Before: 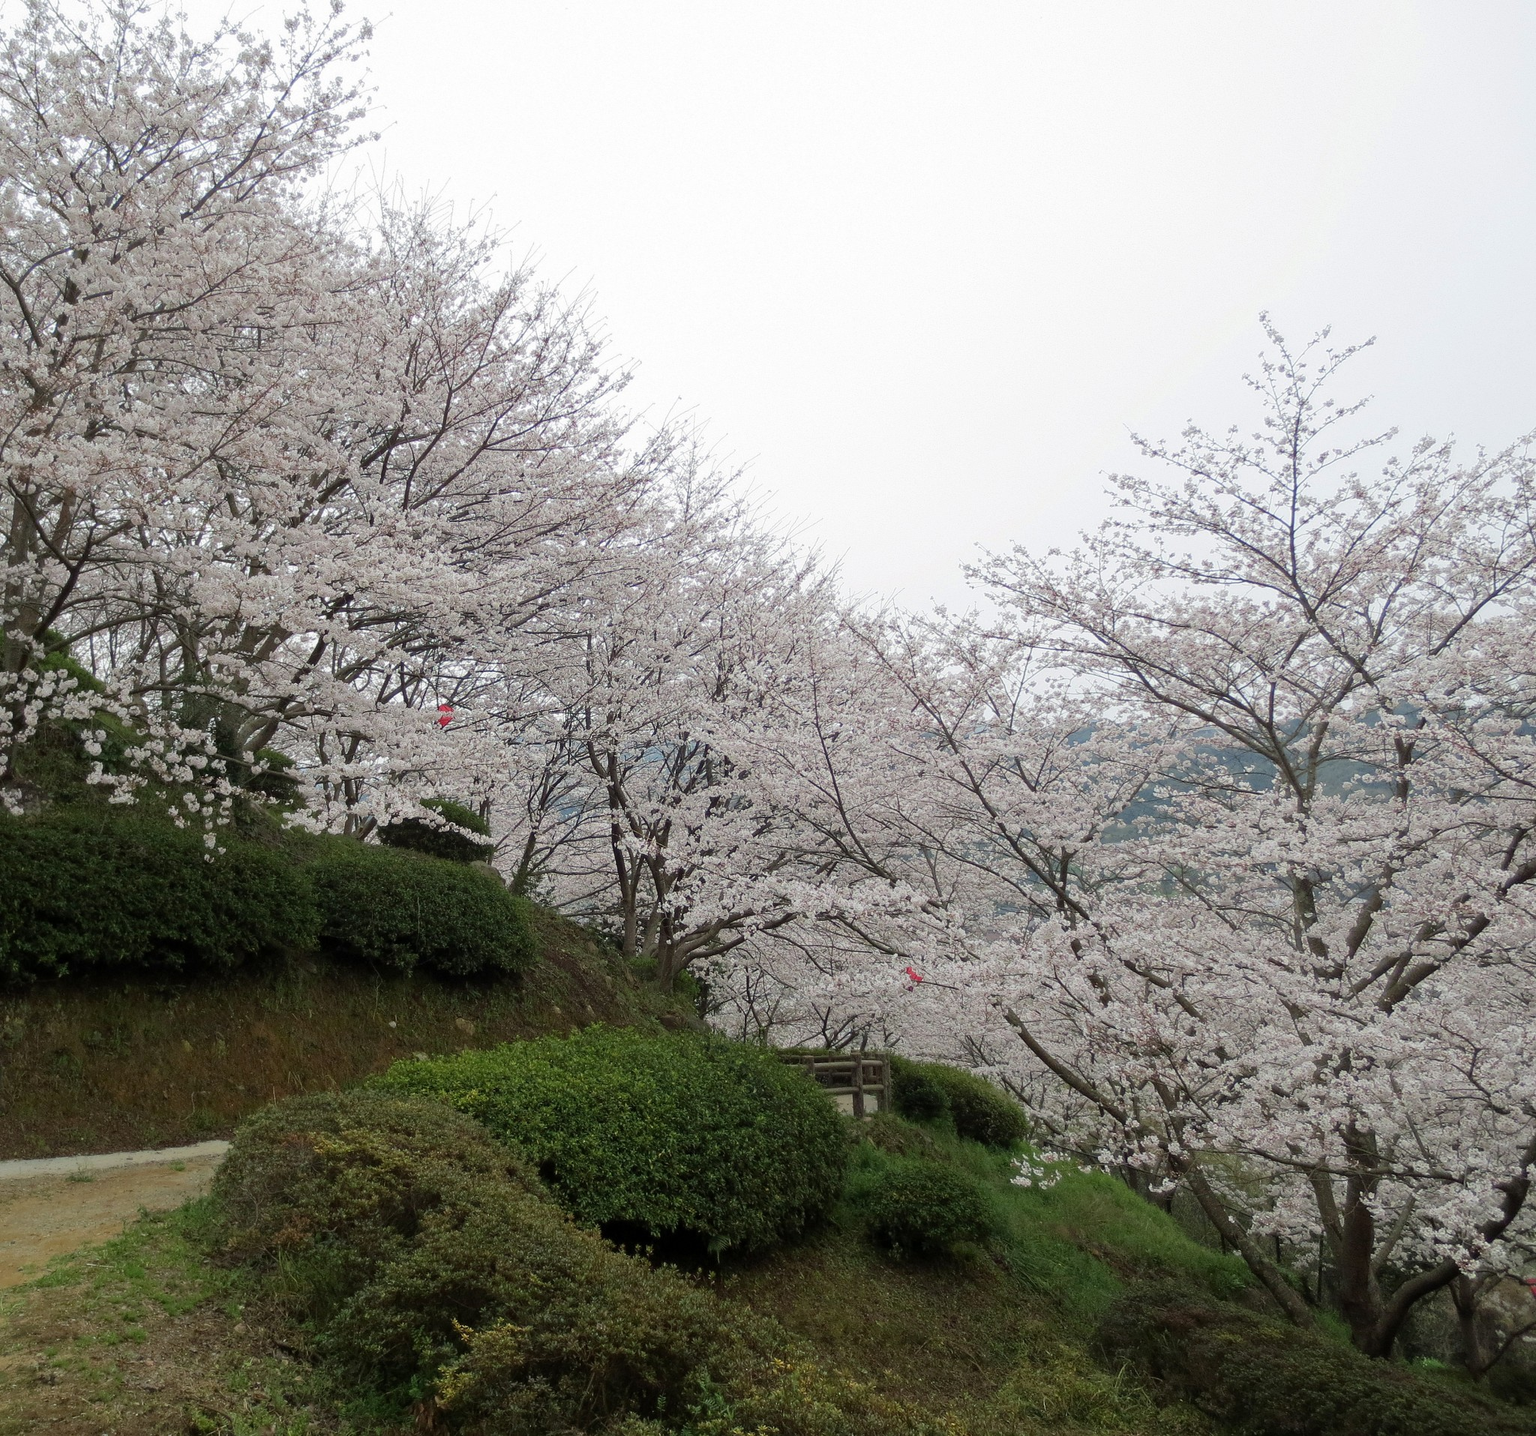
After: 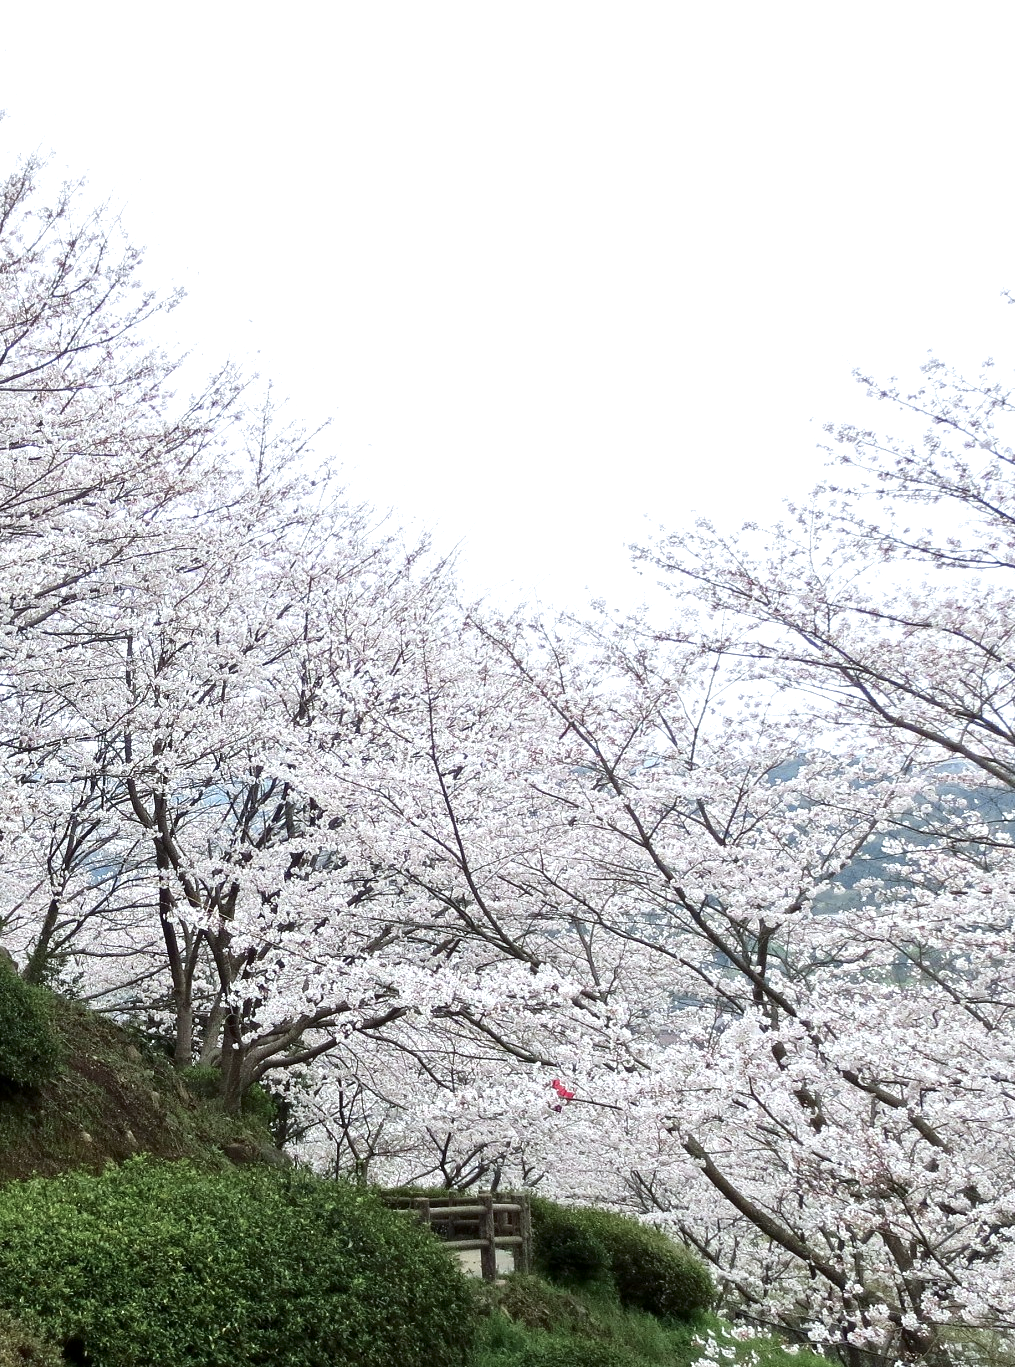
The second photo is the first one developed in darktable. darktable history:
local contrast: mode bilateral grid, contrast 20, coarseness 50, detail 120%, midtone range 0.2
contrast brightness saturation: contrast 0.12, brightness -0.12, saturation 0.2
exposure: black level correction 0, exposure 1.2 EV, compensate exposure bias true, compensate highlight preservation false
tone equalizer: -8 EV -0.002 EV, -7 EV 0.005 EV, -6 EV -0.009 EV, -5 EV 0.011 EV, -4 EV -0.012 EV, -3 EV 0.007 EV, -2 EV -0.062 EV, -1 EV -0.293 EV, +0 EV -0.582 EV, smoothing diameter 2%, edges refinement/feathering 20, mask exposure compensation -1.57 EV, filter diffusion 5
white balance: red 0.967, blue 1.049
color balance: input saturation 100.43%, contrast fulcrum 14.22%, output saturation 70.41%
crop: left 32.075%, top 10.976%, right 18.355%, bottom 17.596%
